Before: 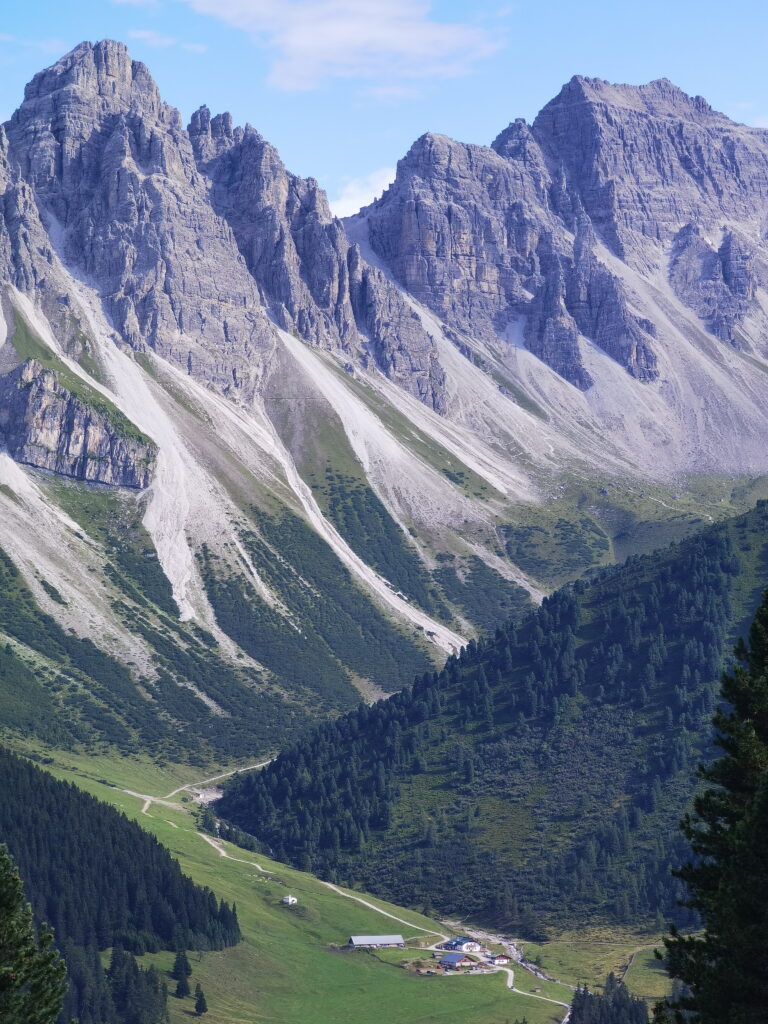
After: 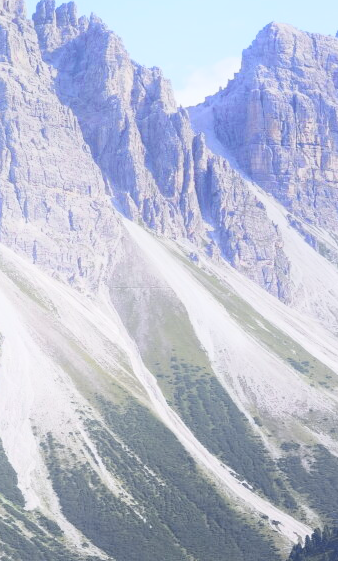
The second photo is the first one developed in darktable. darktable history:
bloom: on, module defaults
crop: left 20.248%, top 10.86%, right 35.675%, bottom 34.321%
tone curve: curves: ch0 [(0, 0.006) (0.037, 0.022) (0.123, 0.105) (0.19, 0.173) (0.277, 0.279) (0.474, 0.517) (0.597, 0.662) (0.687, 0.774) (0.855, 0.891) (1, 0.982)]; ch1 [(0, 0) (0.243, 0.245) (0.422, 0.415) (0.493, 0.495) (0.508, 0.503) (0.544, 0.552) (0.557, 0.582) (0.626, 0.672) (0.694, 0.732) (1, 1)]; ch2 [(0, 0) (0.249, 0.216) (0.356, 0.329) (0.424, 0.442) (0.476, 0.483) (0.498, 0.5) (0.517, 0.519) (0.532, 0.539) (0.562, 0.596) (0.614, 0.662) (0.706, 0.757) (0.808, 0.809) (0.991, 0.968)], color space Lab, independent channels, preserve colors none
